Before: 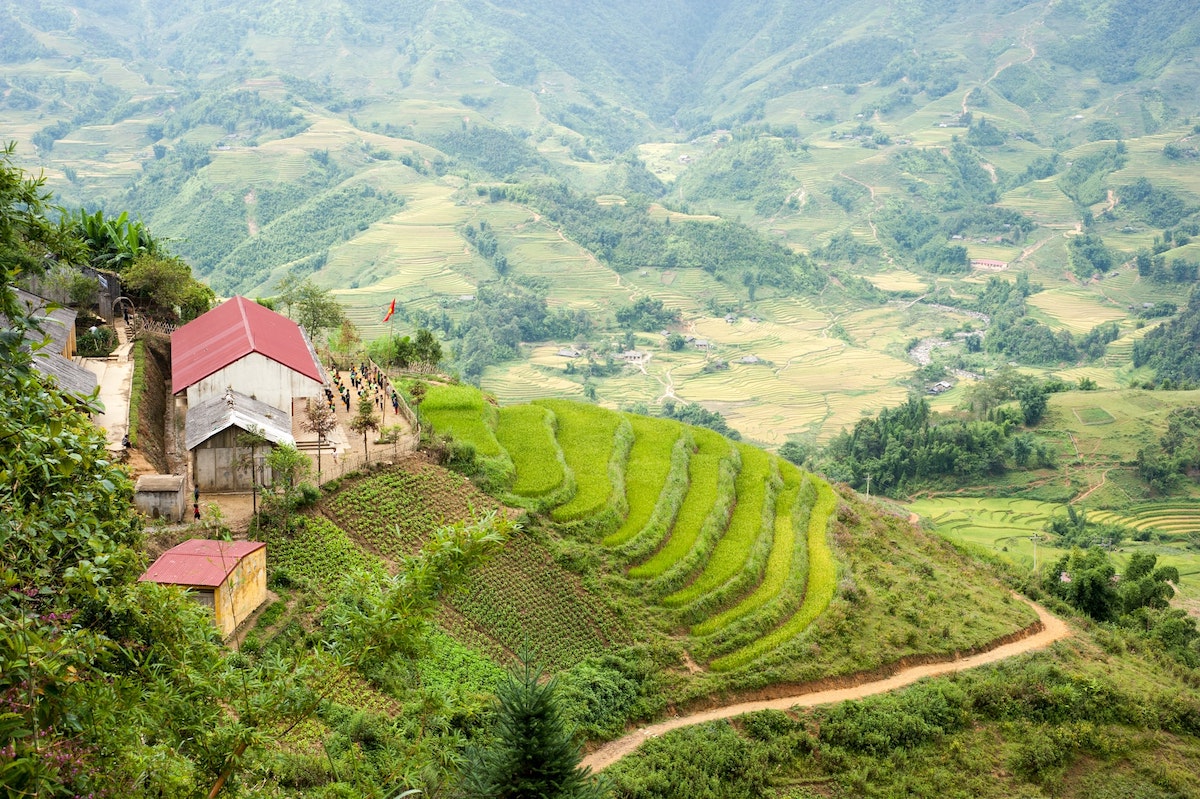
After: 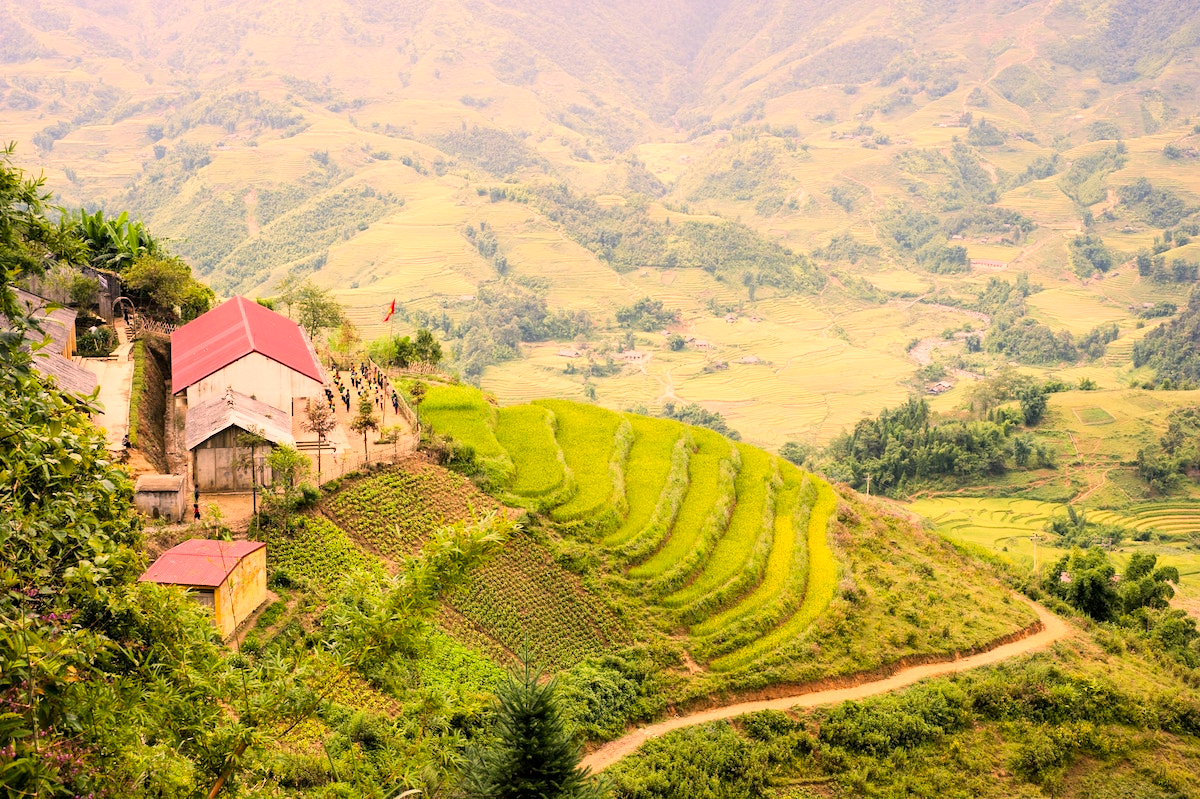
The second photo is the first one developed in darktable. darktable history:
tone curve: curves: ch0 [(0, 0) (0.004, 0.001) (0.133, 0.112) (0.325, 0.362) (0.832, 0.893) (1, 1)], color space Lab, linked channels, preserve colors none
color correction: highlights a* 21.16, highlights b* 19.61
